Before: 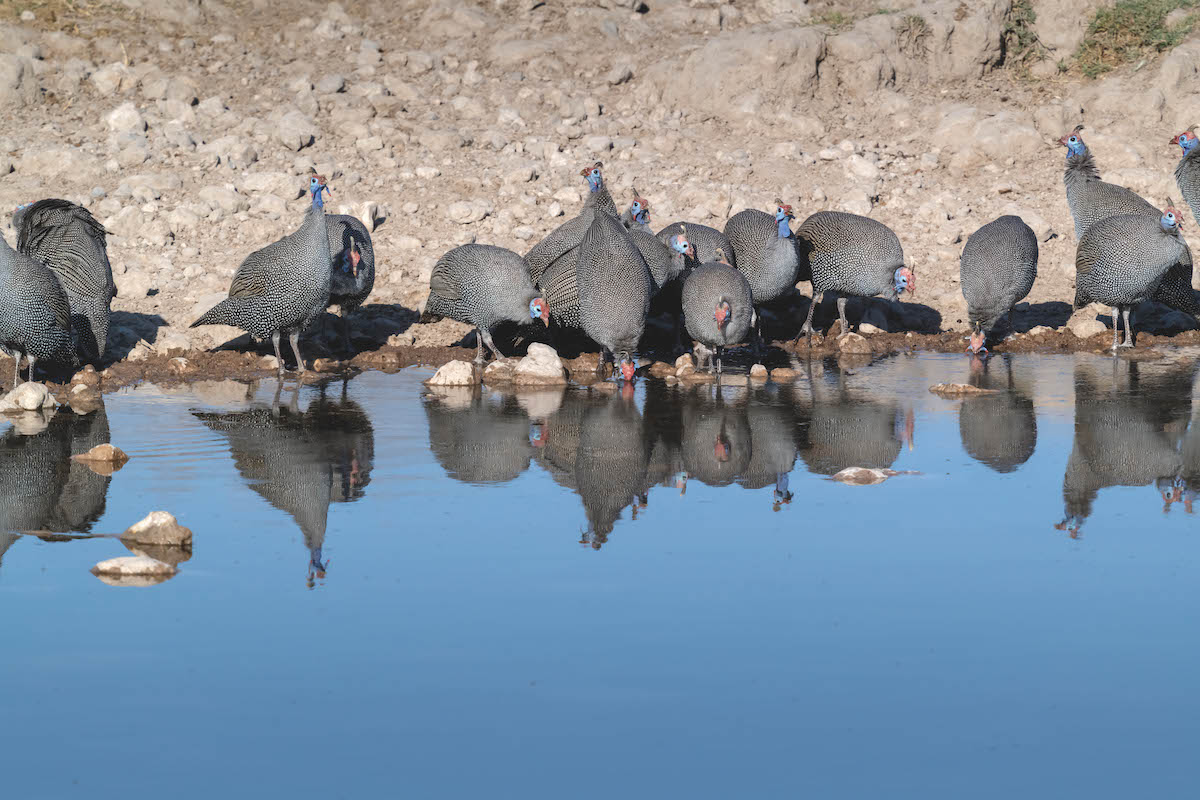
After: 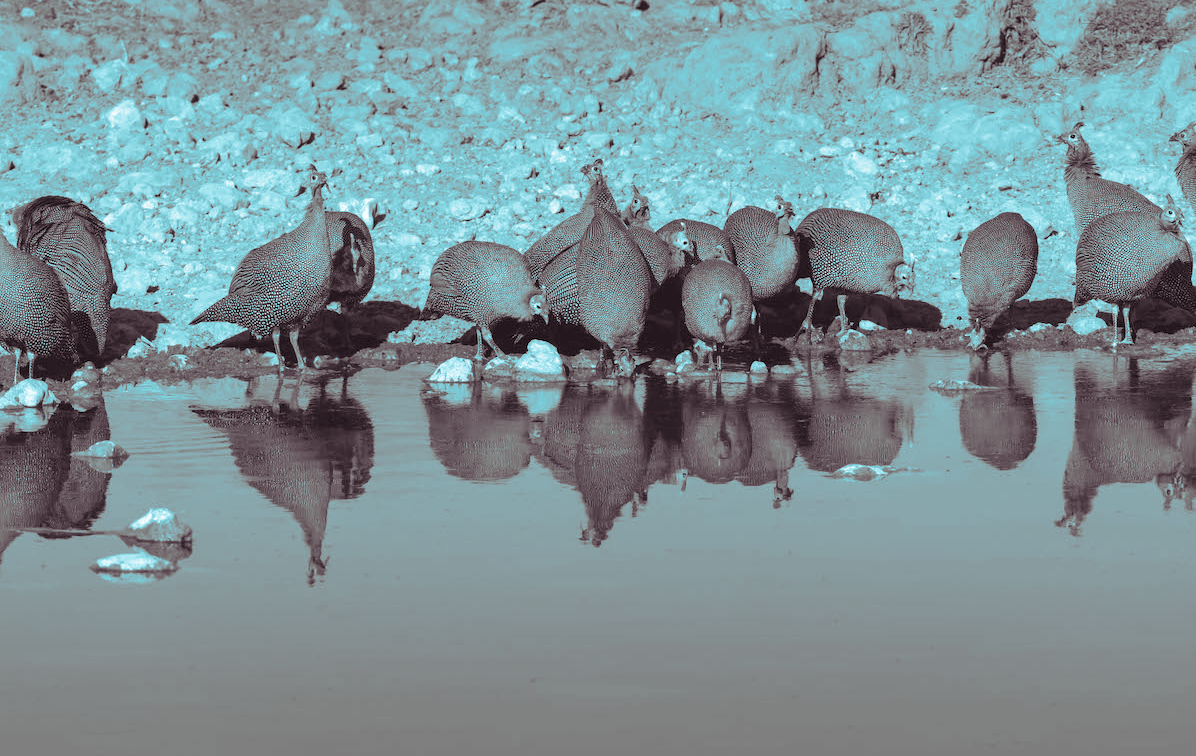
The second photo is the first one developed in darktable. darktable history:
monochrome: on, module defaults
crop: top 0.448%, right 0.264%, bottom 5.045%
split-toning: shadows › hue 327.6°, highlights › hue 198°, highlights › saturation 0.55, balance -21.25, compress 0%
